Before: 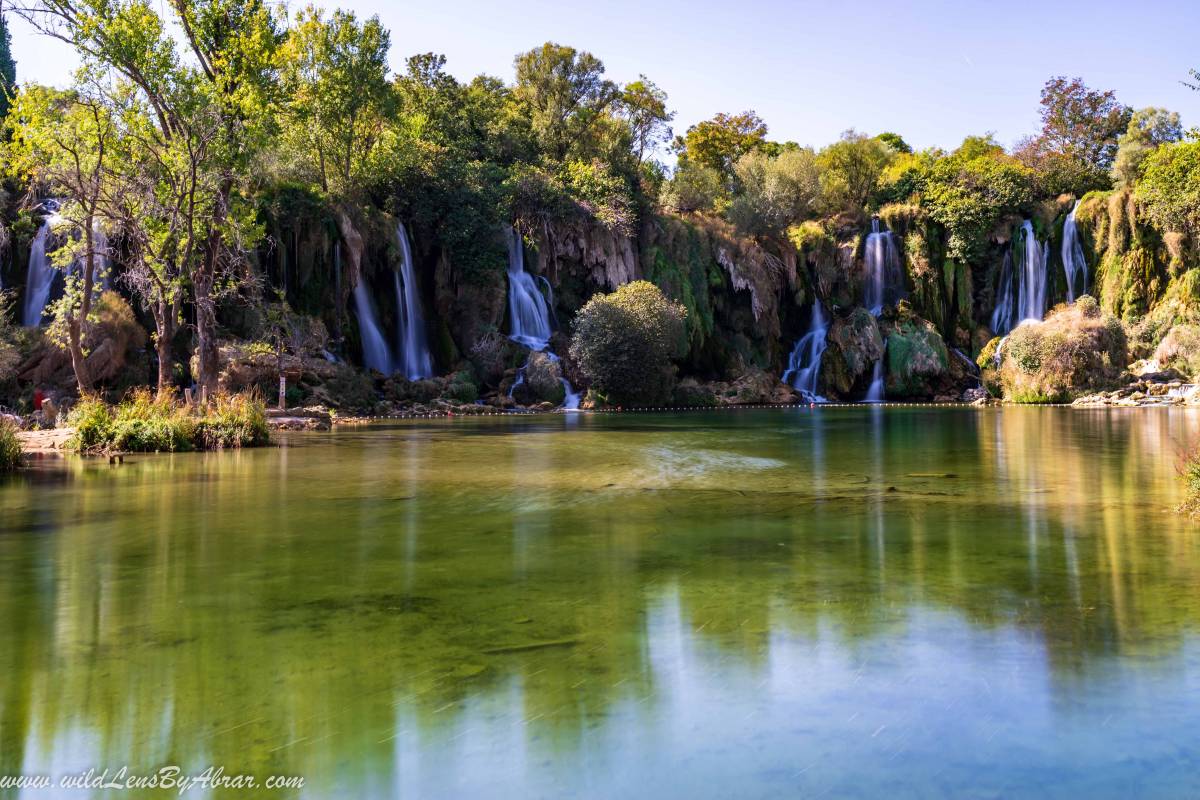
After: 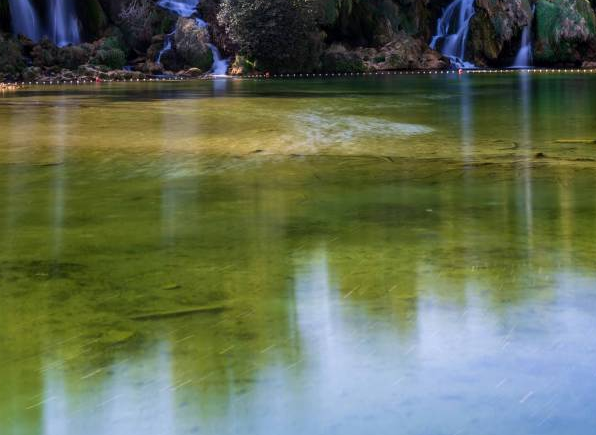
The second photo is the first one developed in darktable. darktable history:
crop: left 29.387%, top 41.798%, right 20.925%, bottom 3.487%
